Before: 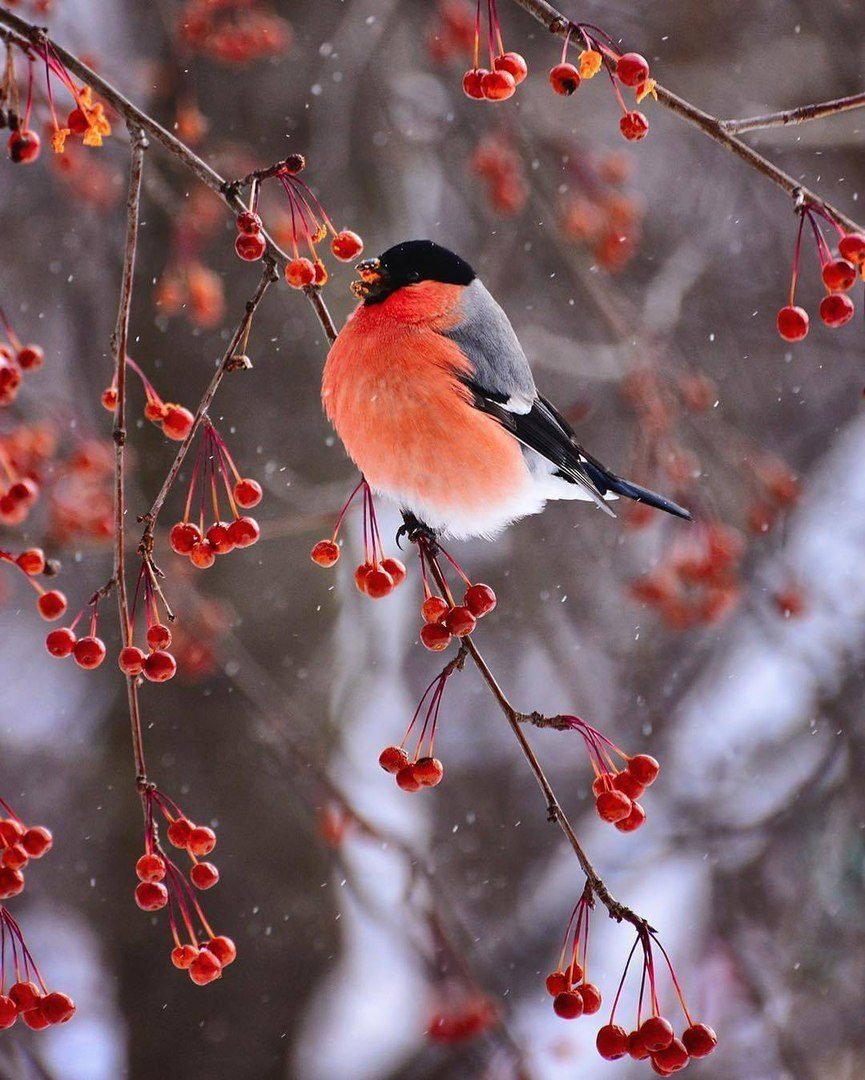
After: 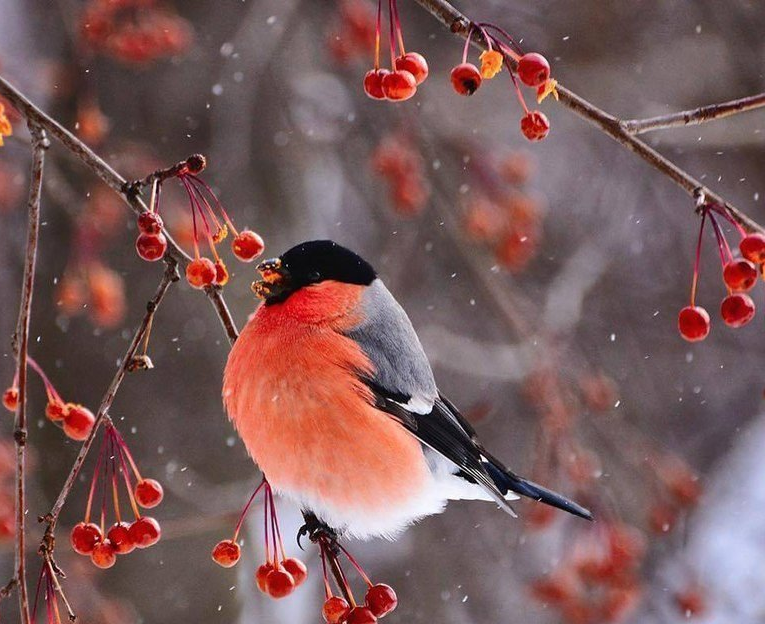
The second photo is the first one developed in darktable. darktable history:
crop and rotate: left 11.527%, bottom 42.197%
